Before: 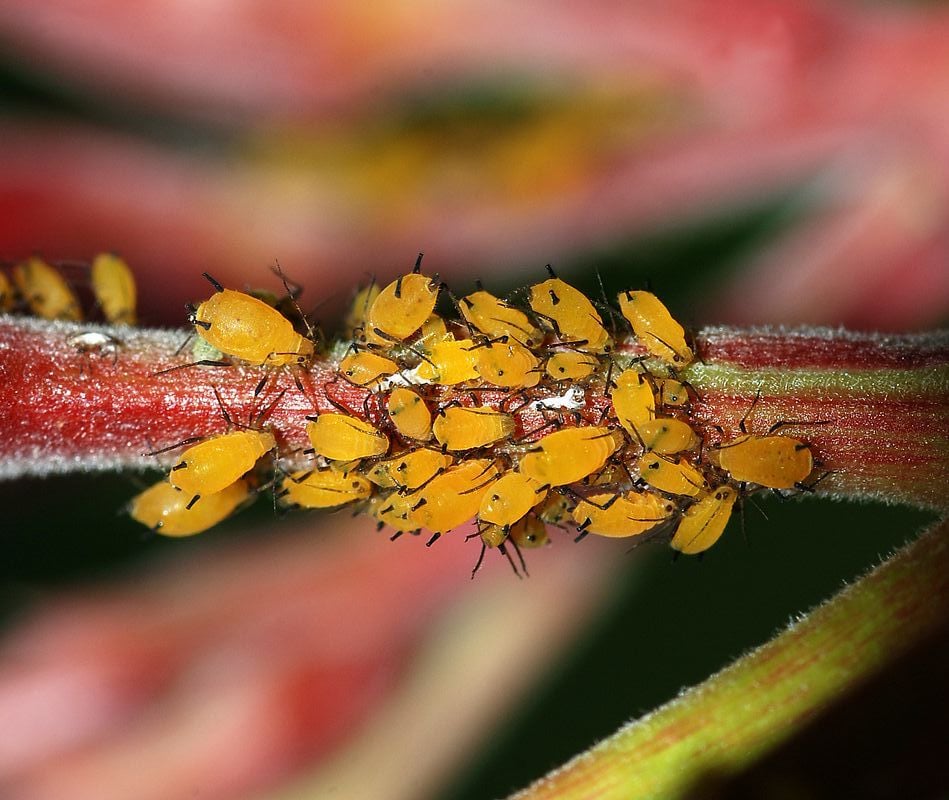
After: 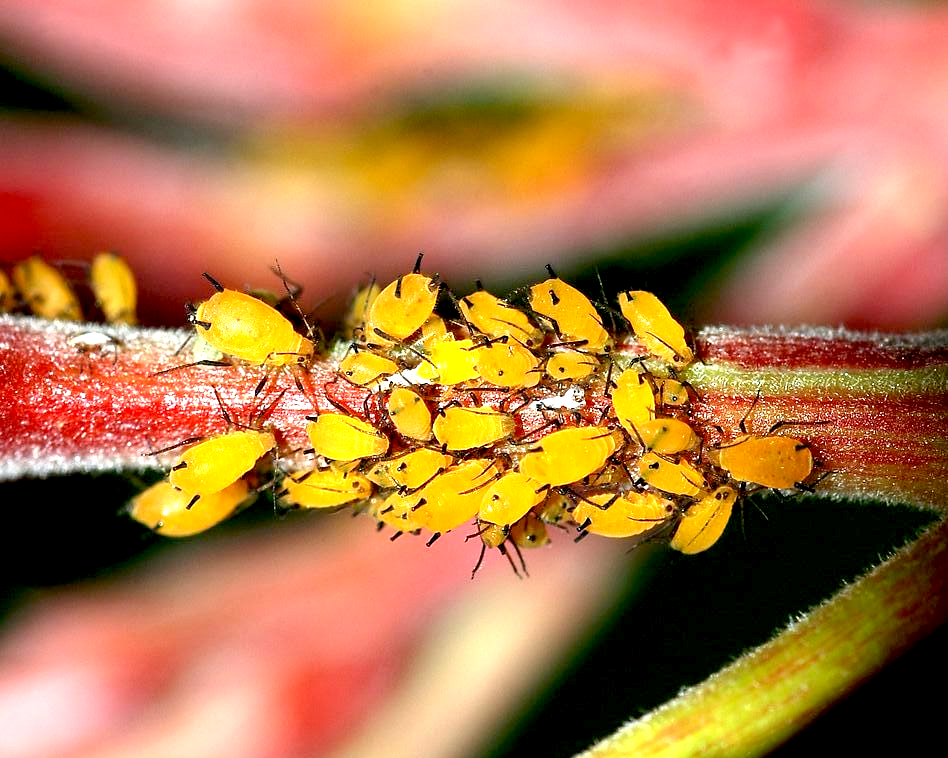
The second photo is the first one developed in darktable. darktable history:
tone equalizer: smoothing diameter 2.01%, edges refinement/feathering 16.47, mask exposure compensation -1.57 EV, filter diffusion 5
crop and rotate: top 0%, bottom 5.164%
exposure: black level correction 0.011, exposure 1.085 EV, compensate highlight preservation false
